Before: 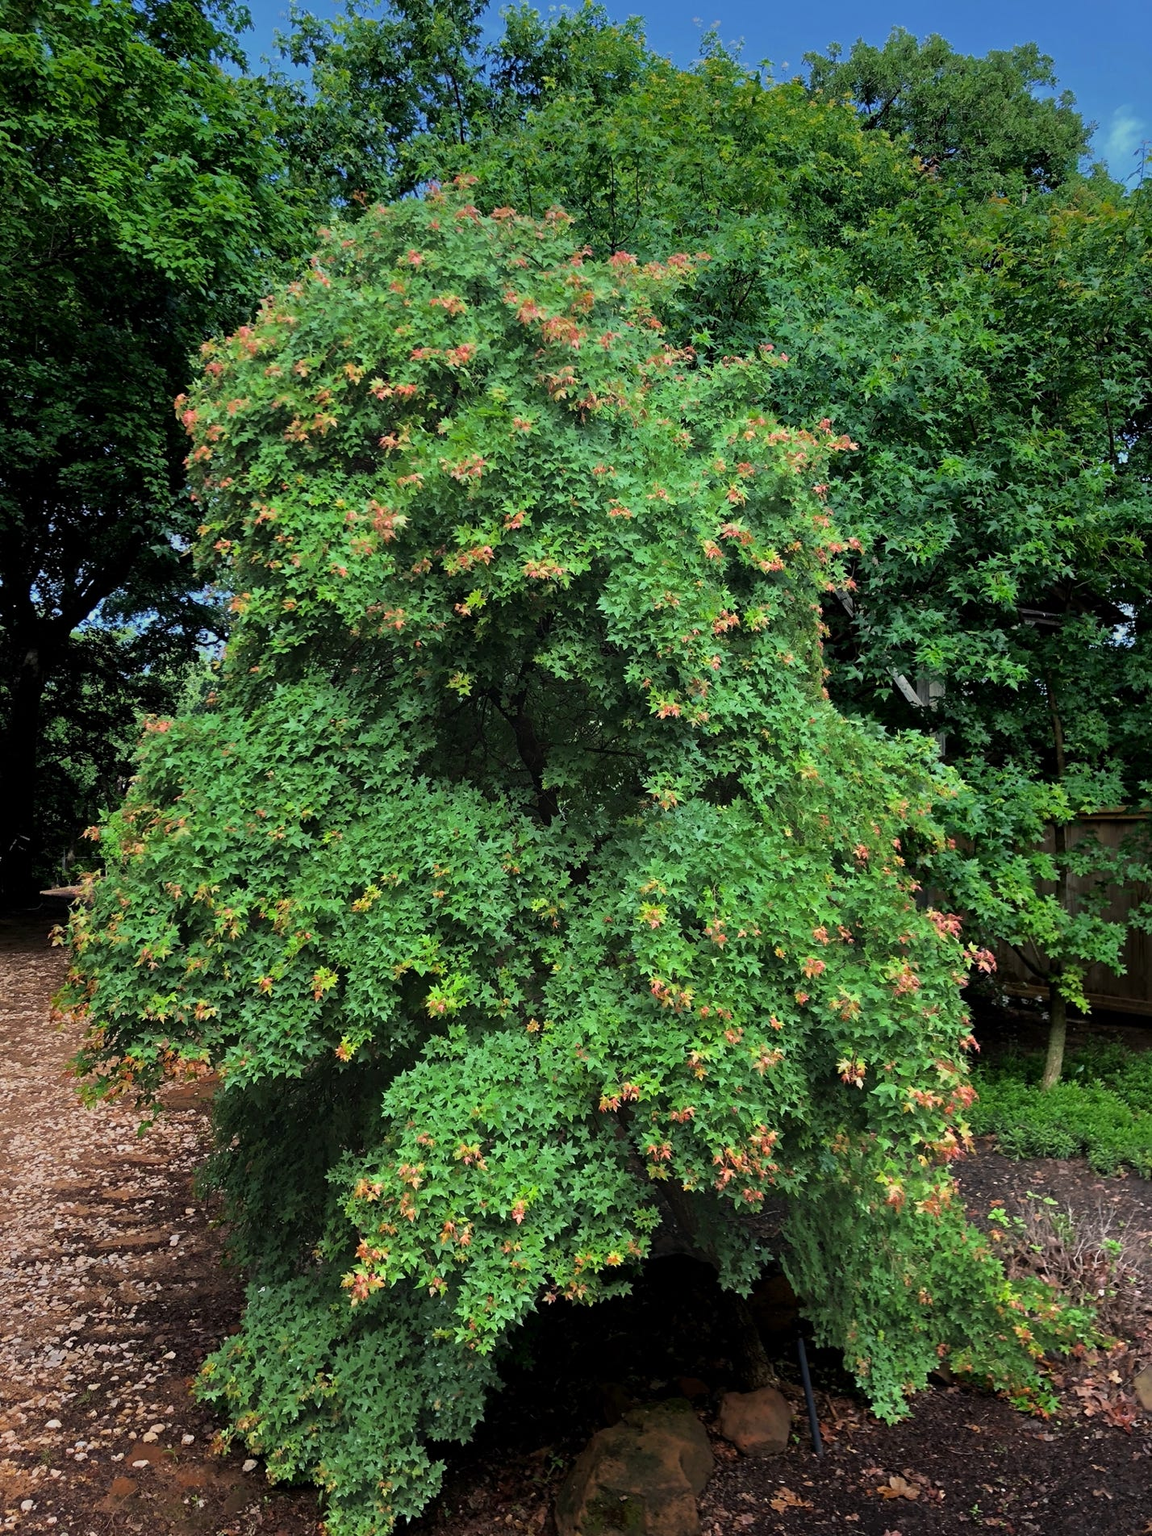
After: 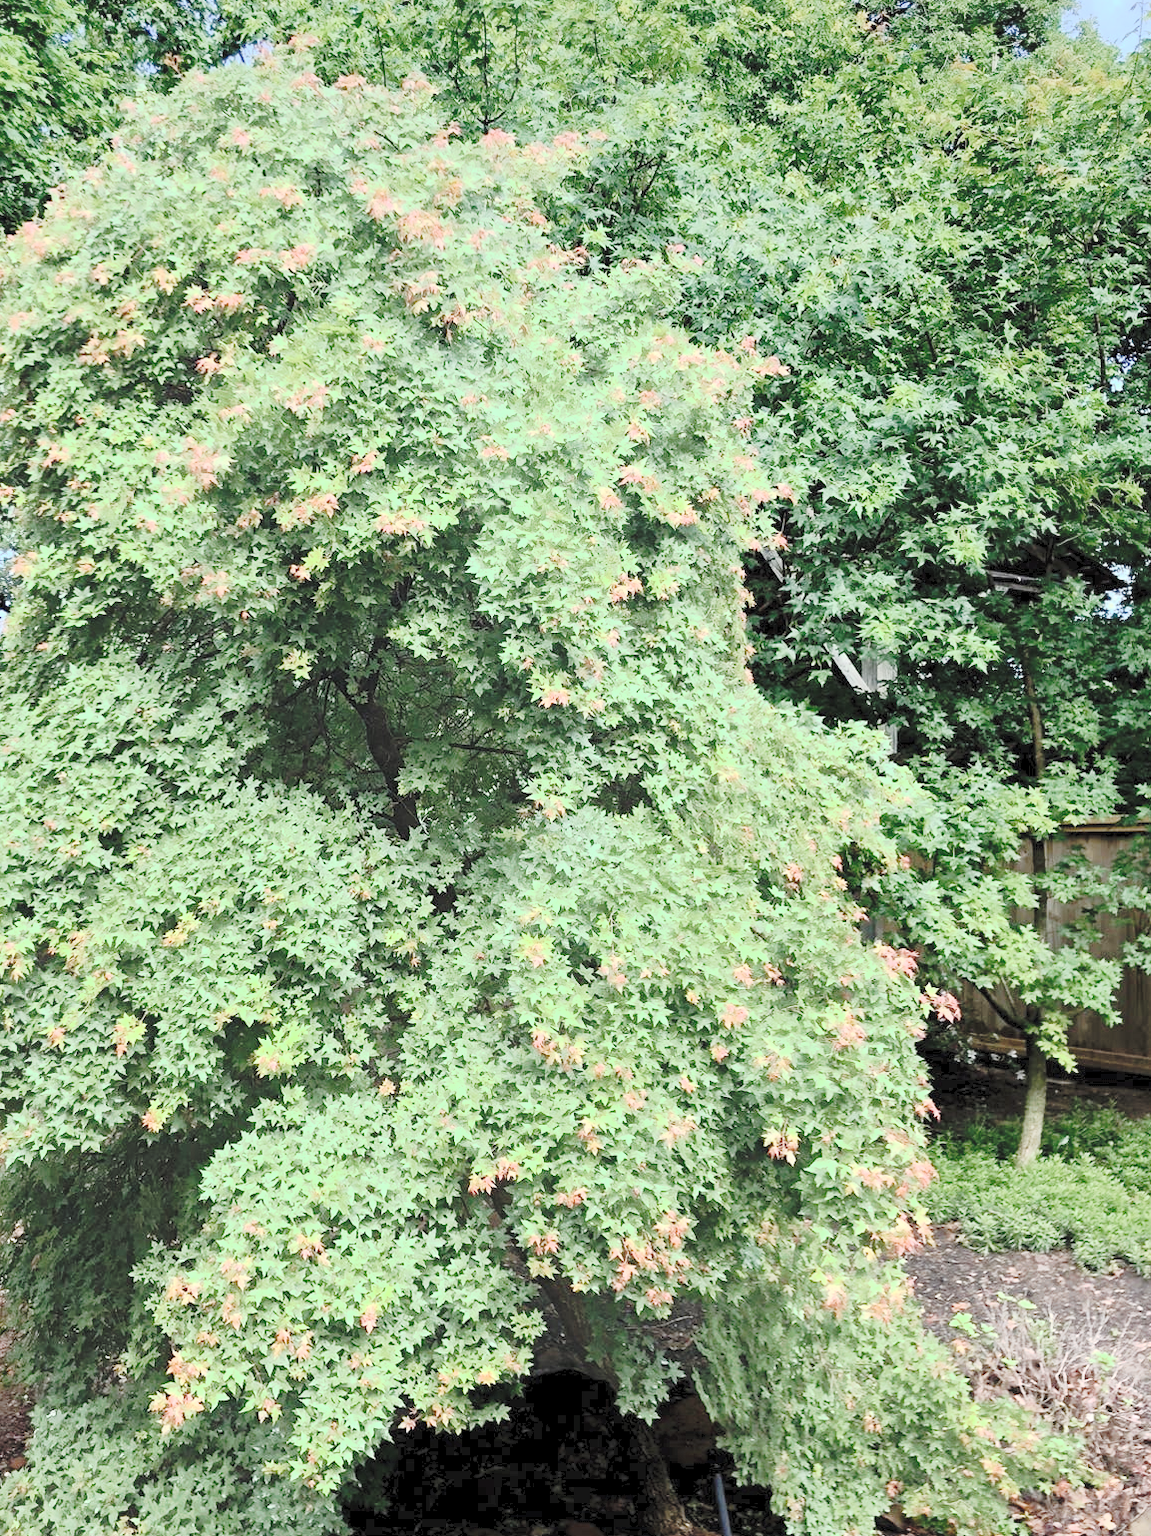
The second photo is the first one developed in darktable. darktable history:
crop: left 19.159%, top 9.58%, bottom 9.58%
contrast brightness saturation: contrast 0.39, brightness 0.53
tone curve: curves: ch0 [(0, 0) (0.003, 0.021) (0.011, 0.033) (0.025, 0.059) (0.044, 0.097) (0.069, 0.141) (0.1, 0.186) (0.136, 0.237) (0.177, 0.298) (0.224, 0.378) (0.277, 0.47) (0.335, 0.542) (0.399, 0.605) (0.468, 0.678) (0.543, 0.724) (0.623, 0.787) (0.709, 0.829) (0.801, 0.875) (0.898, 0.912) (1, 1)], preserve colors none
